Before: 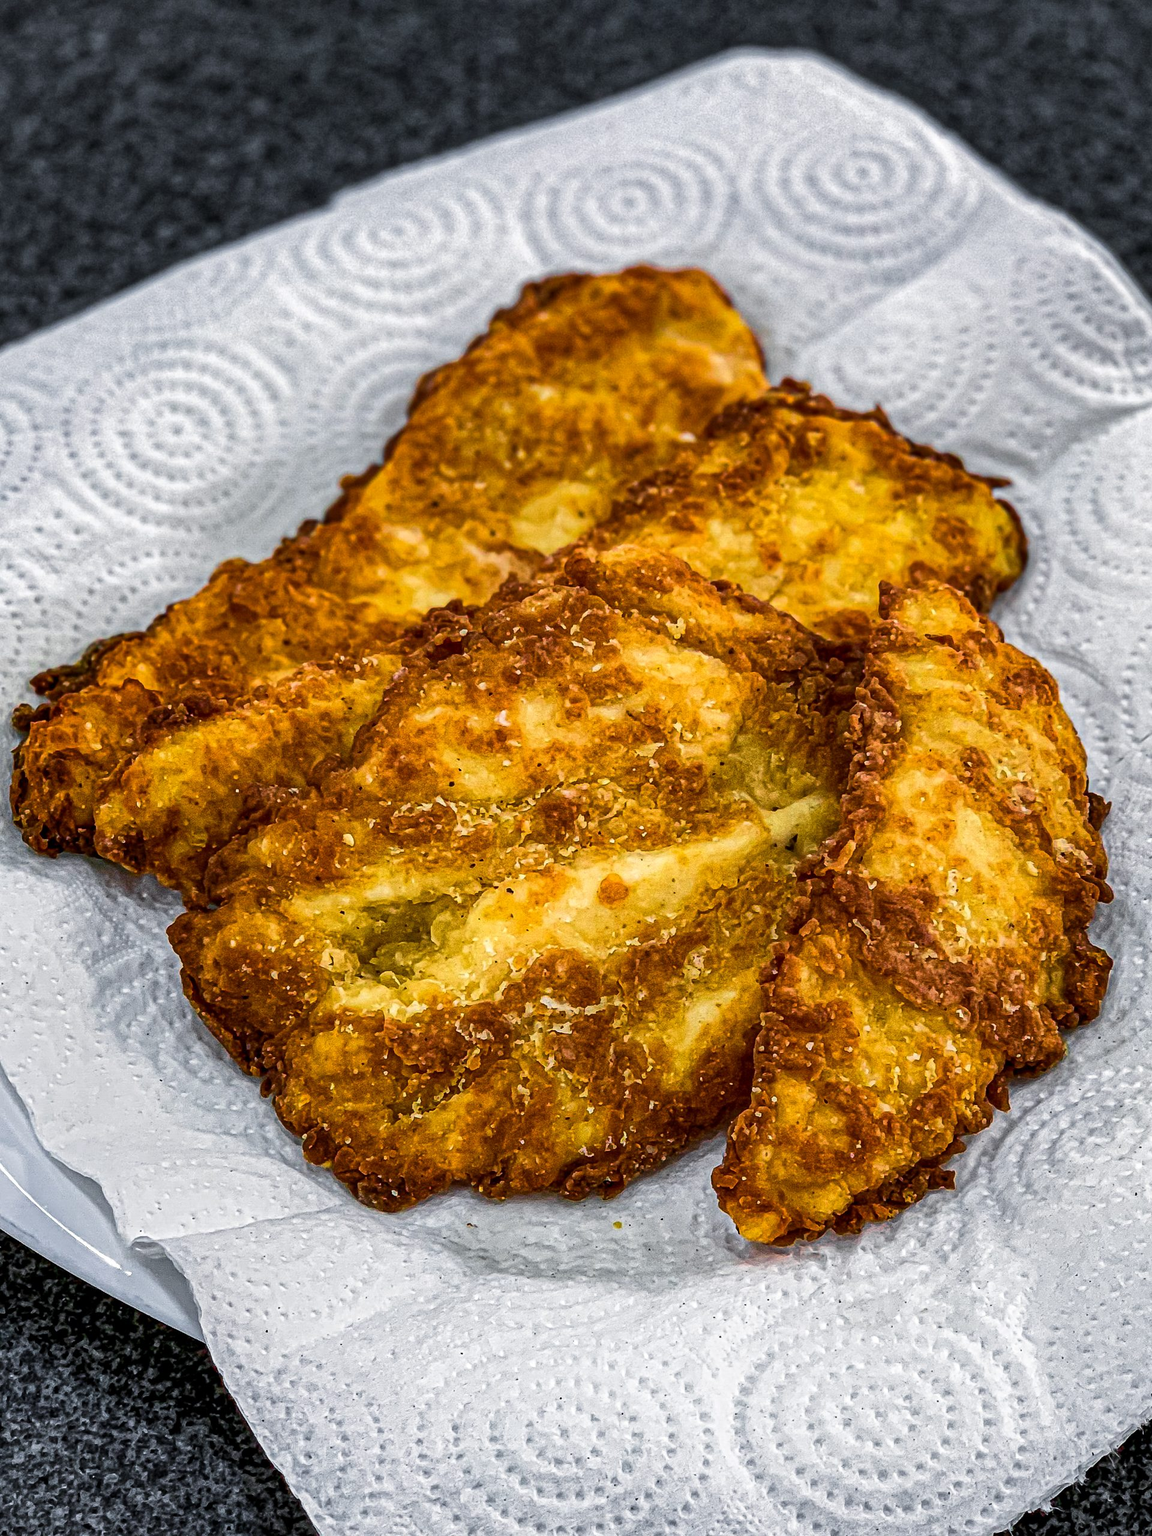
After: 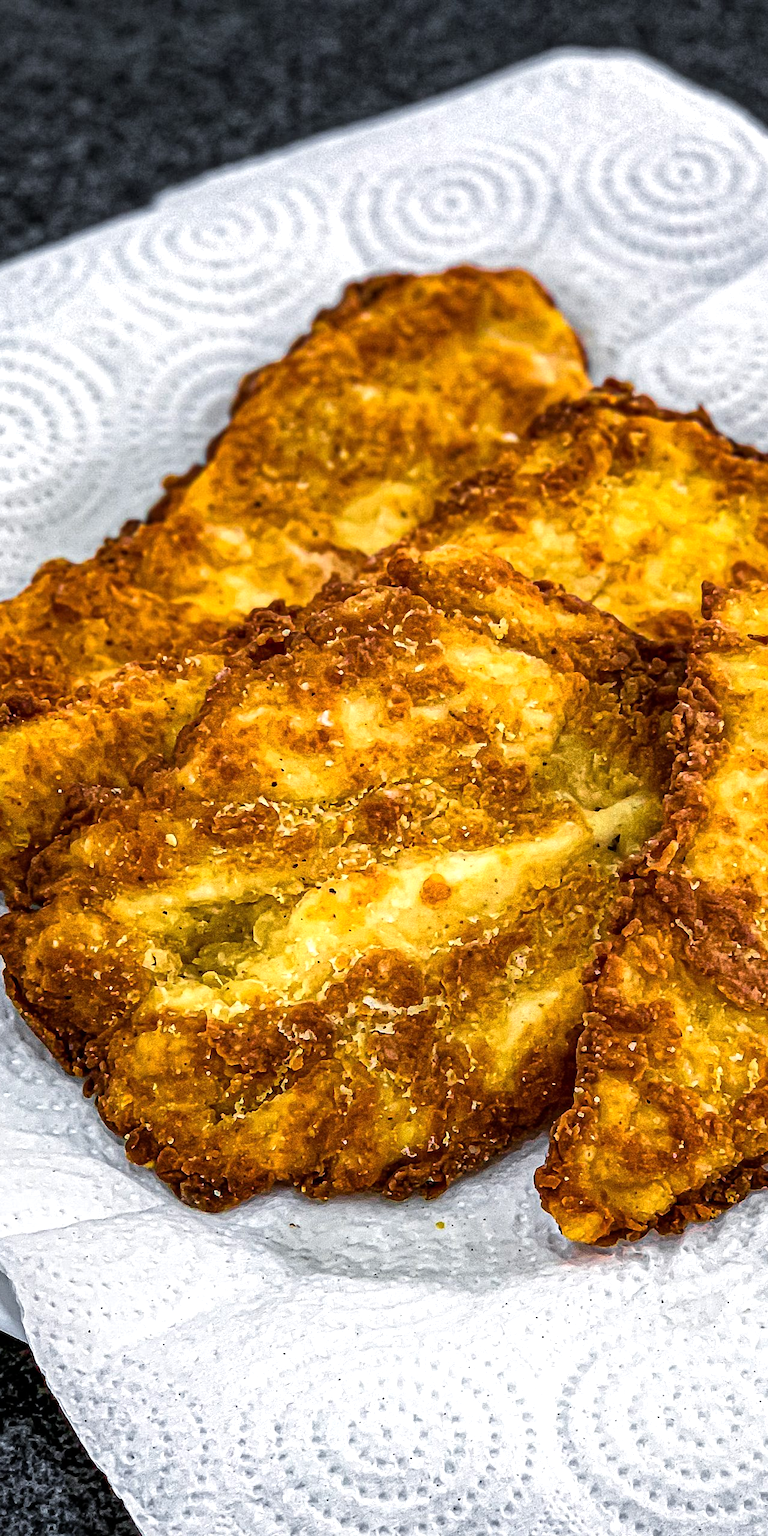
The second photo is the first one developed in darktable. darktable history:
crop: left 15.428%, right 17.869%
tone equalizer: -8 EV -0.4 EV, -7 EV -0.36 EV, -6 EV -0.369 EV, -5 EV -0.198 EV, -3 EV 0.223 EV, -2 EV 0.34 EV, -1 EV 0.367 EV, +0 EV 0.424 EV
